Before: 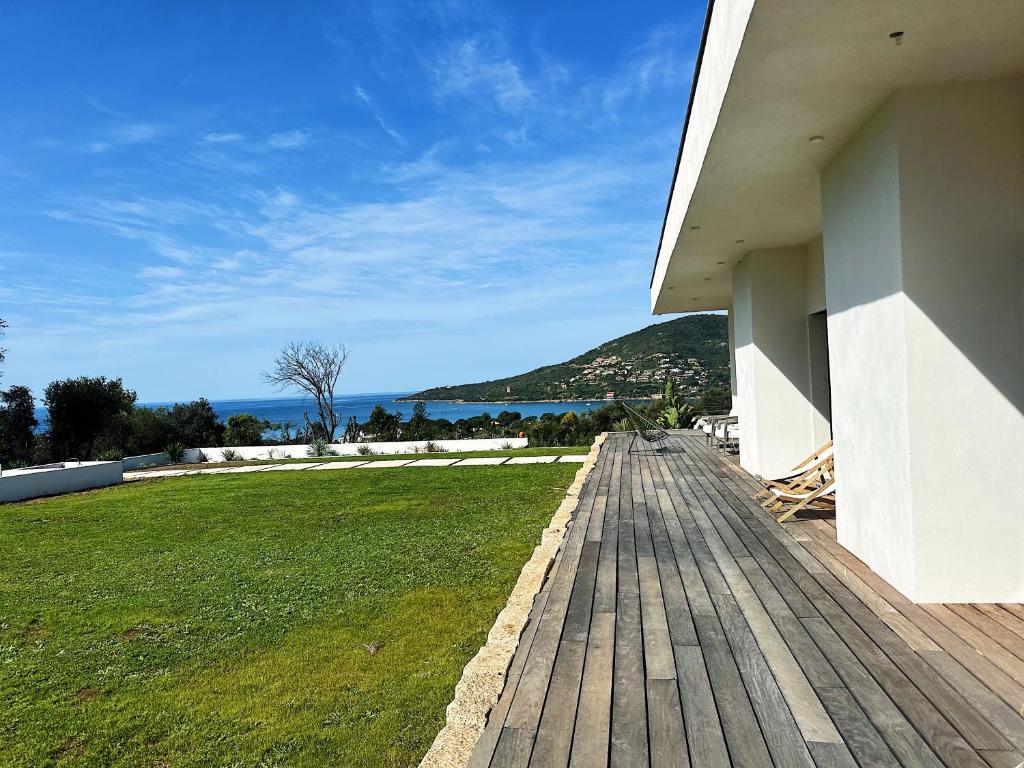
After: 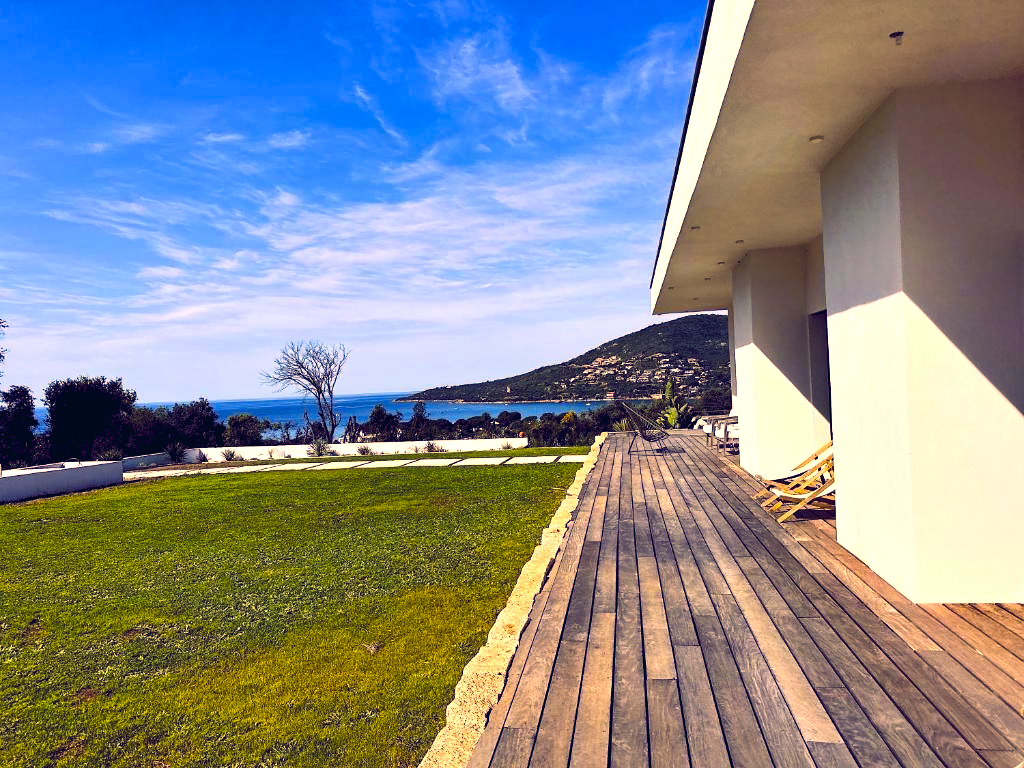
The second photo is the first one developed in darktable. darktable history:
shadows and highlights: soften with gaussian
tone equalizer: -8 EV -0.417 EV, -7 EV -0.389 EV, -6 EV -0.333 EV, -5 EV -0.222 EV, -3 EV 0.222 EV, -2 EV 0.333 EV, -1 EV 0.389 EV, +0 EV 0.417 EV, edges refinement/feathering 500, mask exposure compensation -1.57 EV, preserve details no
color balance rgb: shadows lift › chroma 6.43%, shadows lift › hue 305.74°, highlights gain › chroma 2.43%, highlights gain › hue 35.74°, global offset › chroma 0.28%, global offset › hue 320.29°, linear chroma grading › global chroma 5.5%, perceptual saturation grading › global saturation 30%, contrast 5.15%
color correction: highlights a* 10.32, highlights b* 14.66, shadows a* -9.59, shadows b* -15.02
